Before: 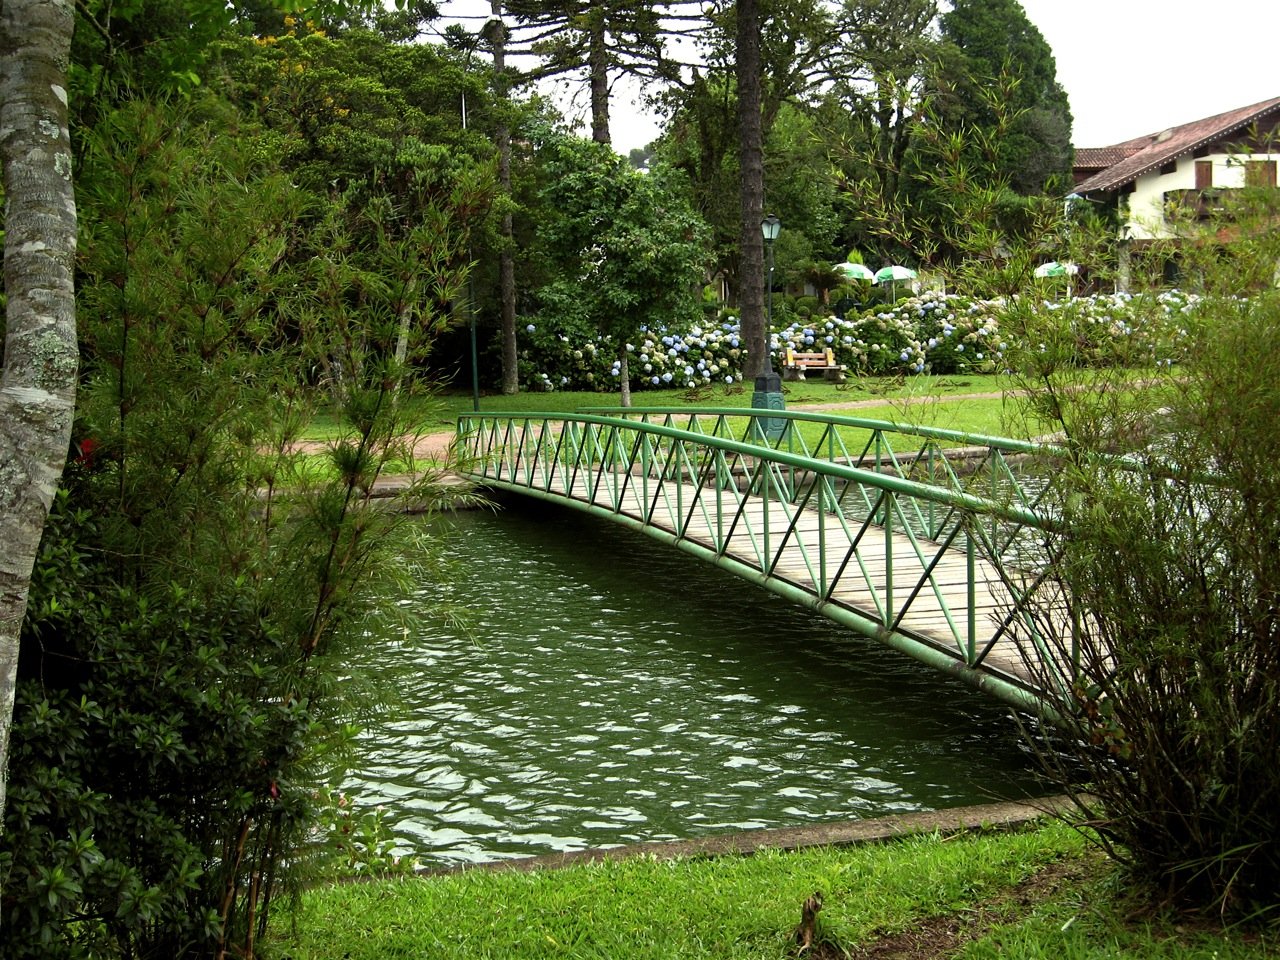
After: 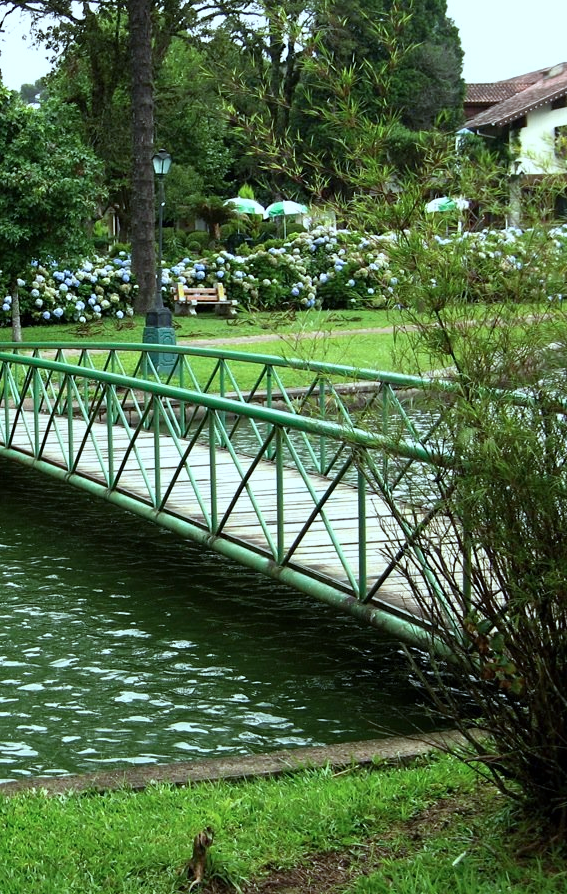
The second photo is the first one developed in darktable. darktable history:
color calibration: gray › normalize channels true, illuminant F (fluorescent), F source F9 (Cool White Deluxe 4150 K) – high CRI, x 0.375, y 0.373, temperature 4148.71 K, gamut compression 0.02
crop: left 47.62%, top 6.814%, right 8.007%
